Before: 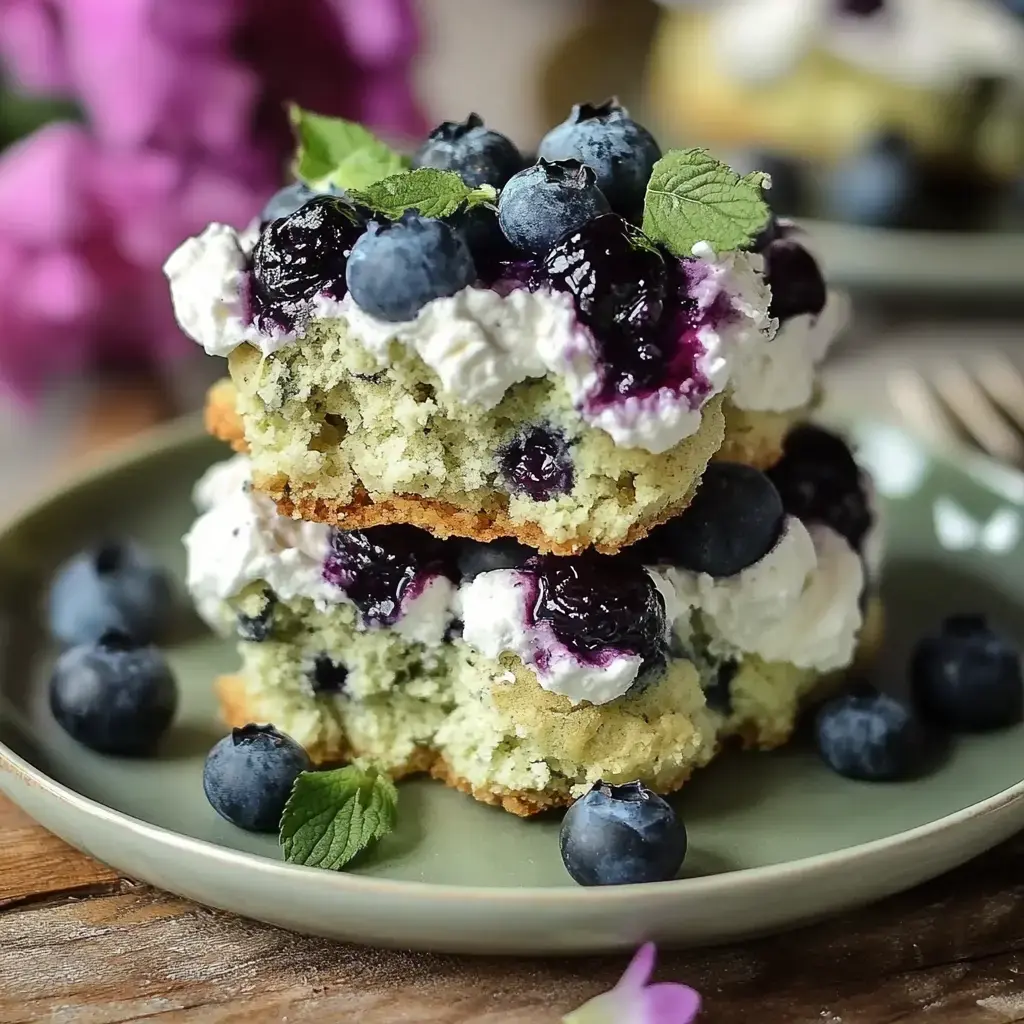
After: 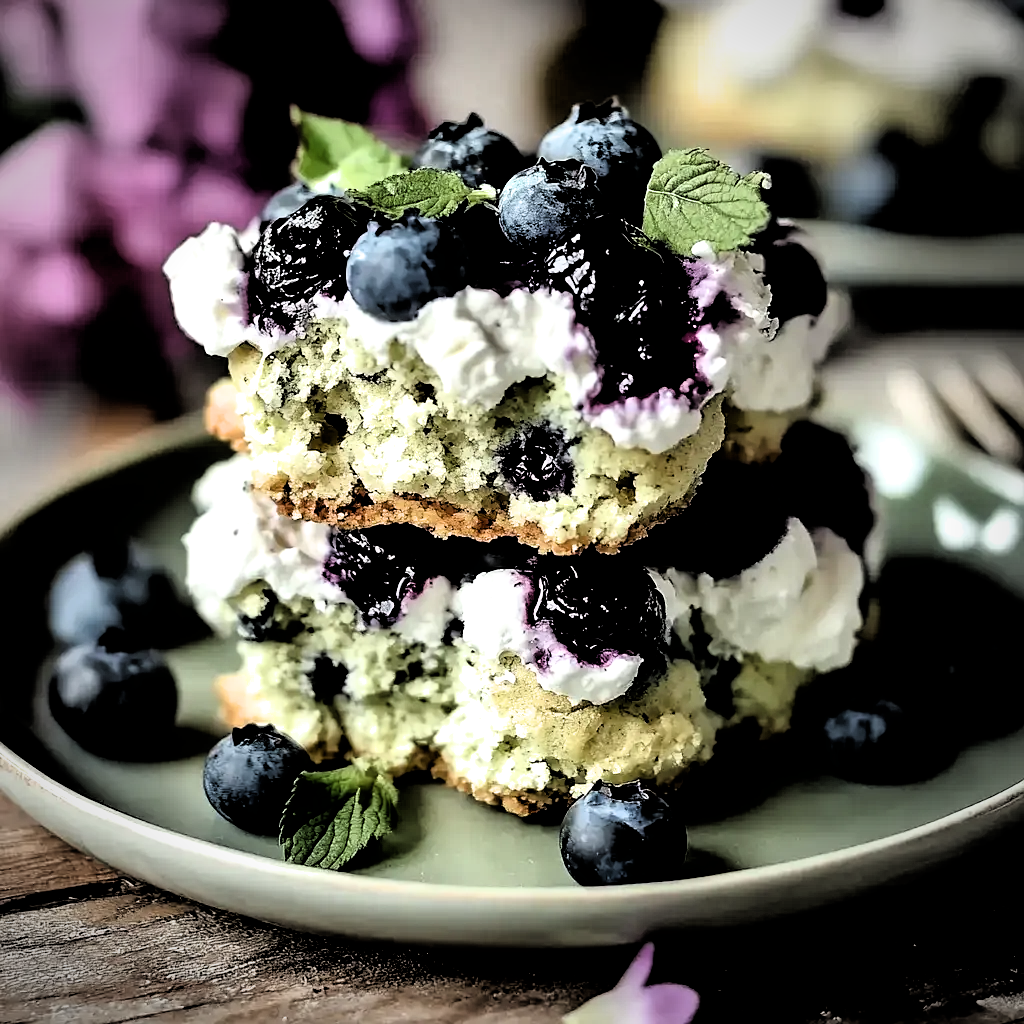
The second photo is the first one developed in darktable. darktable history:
rgb levels: levels [[0.034, 0.472, 0.904], [0, 0.5, 1], [0, 0.5, 1]]
vignetting: on, module defaults
filmic rgb: black relative exposure -3.63 EV, white relative exposure 2.16 EV, hardness 3.62
